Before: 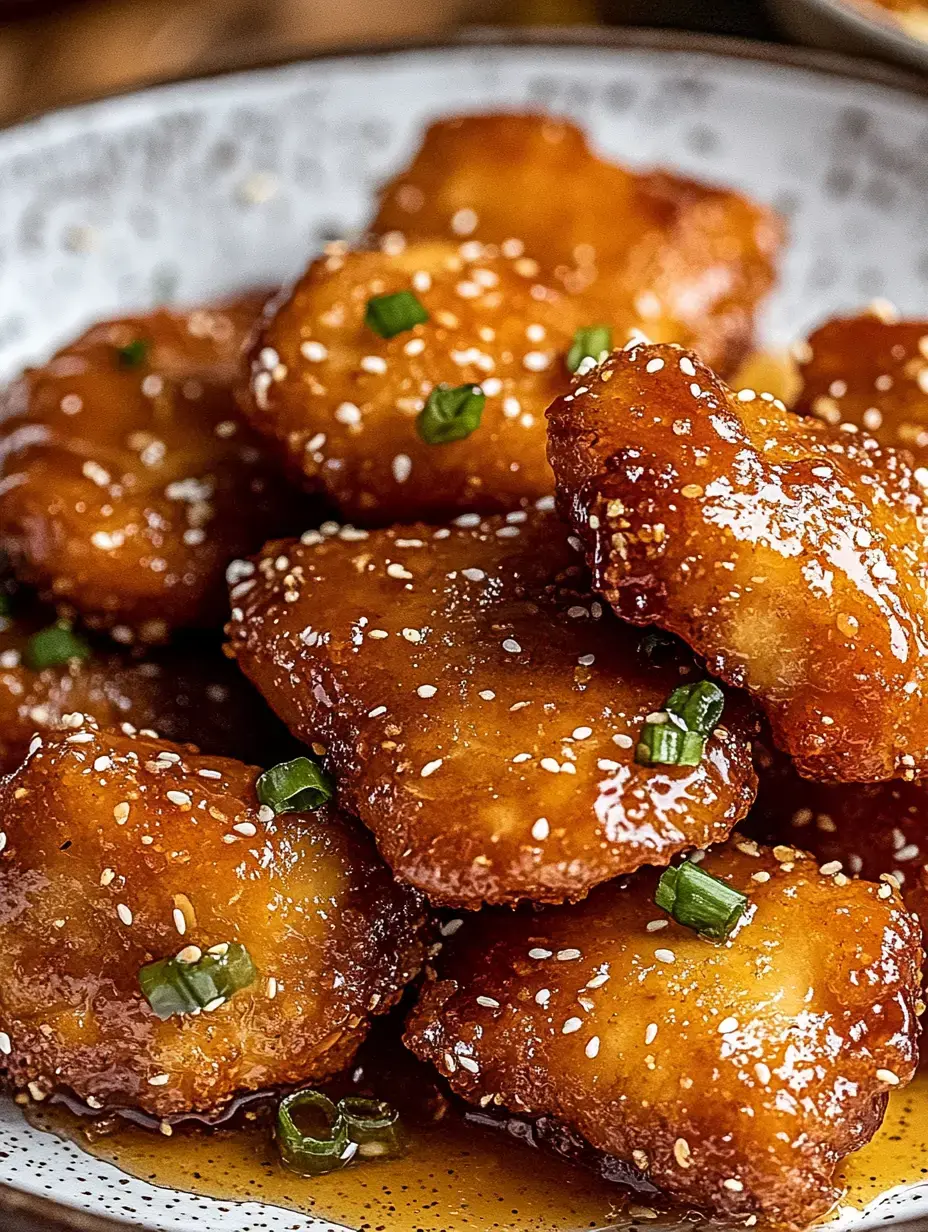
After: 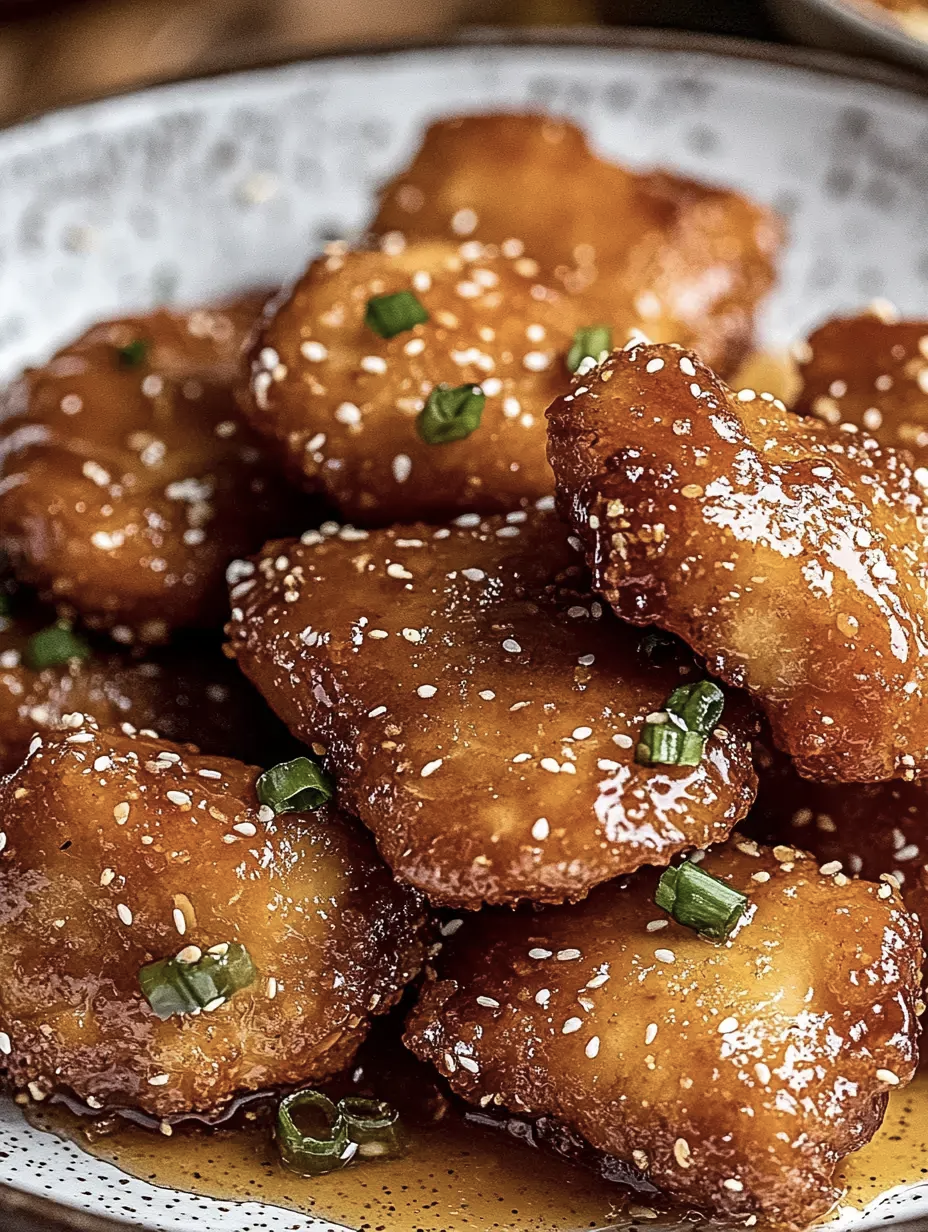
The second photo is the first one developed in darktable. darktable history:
contrast brightness saturation: contrast 0.065, brightness -0.009, saturation -0.25
